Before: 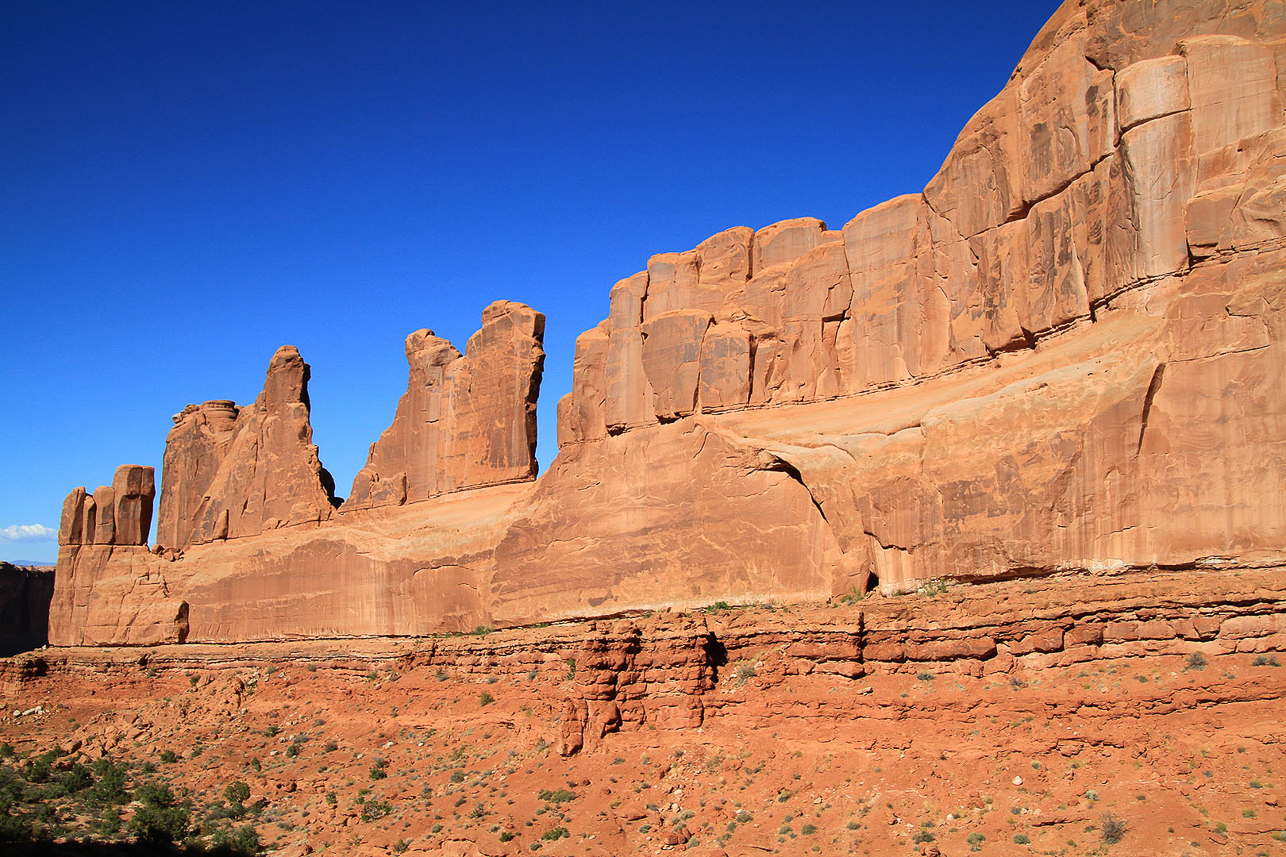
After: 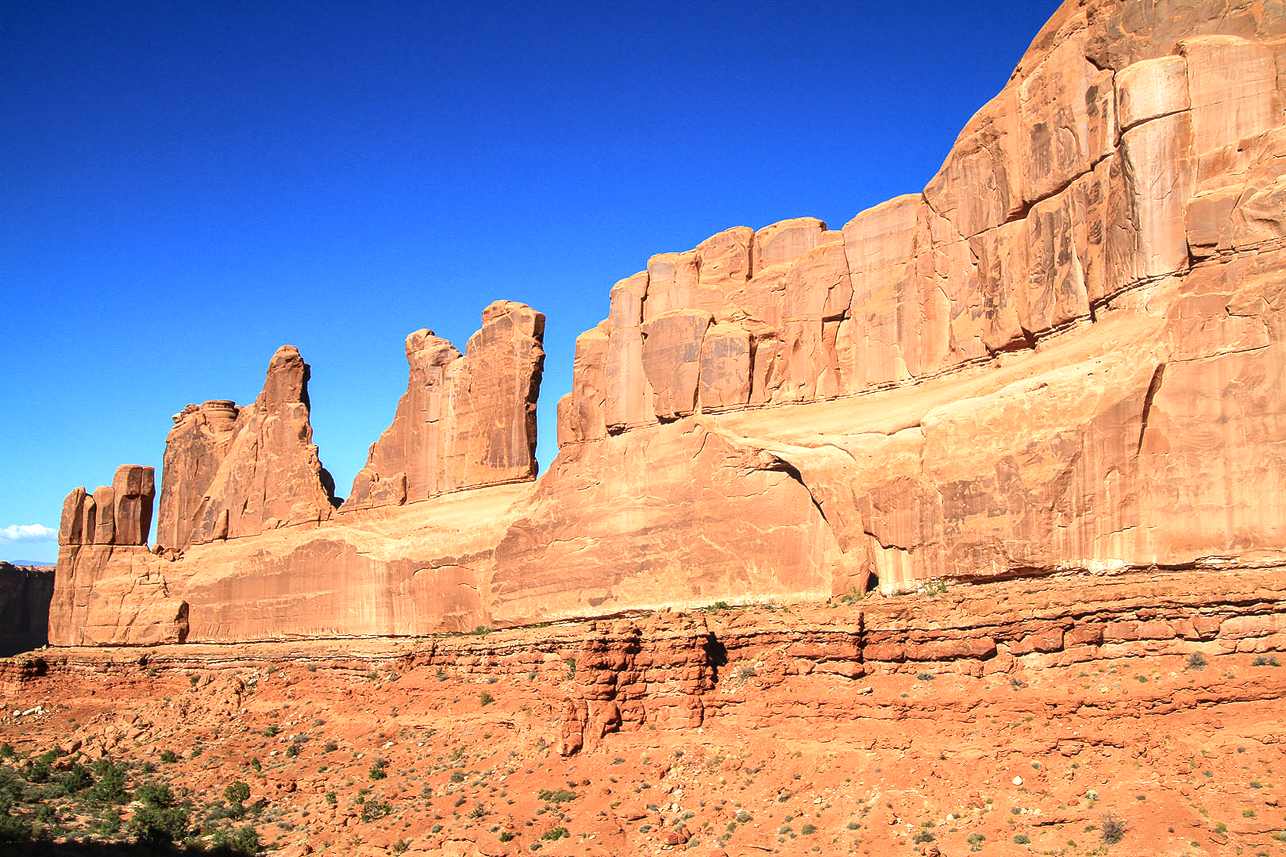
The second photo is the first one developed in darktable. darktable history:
exposure: exposure 0.607 EV, compensate exposure bias true, compensate highlight preservation false
local contrast: on, module defaults
